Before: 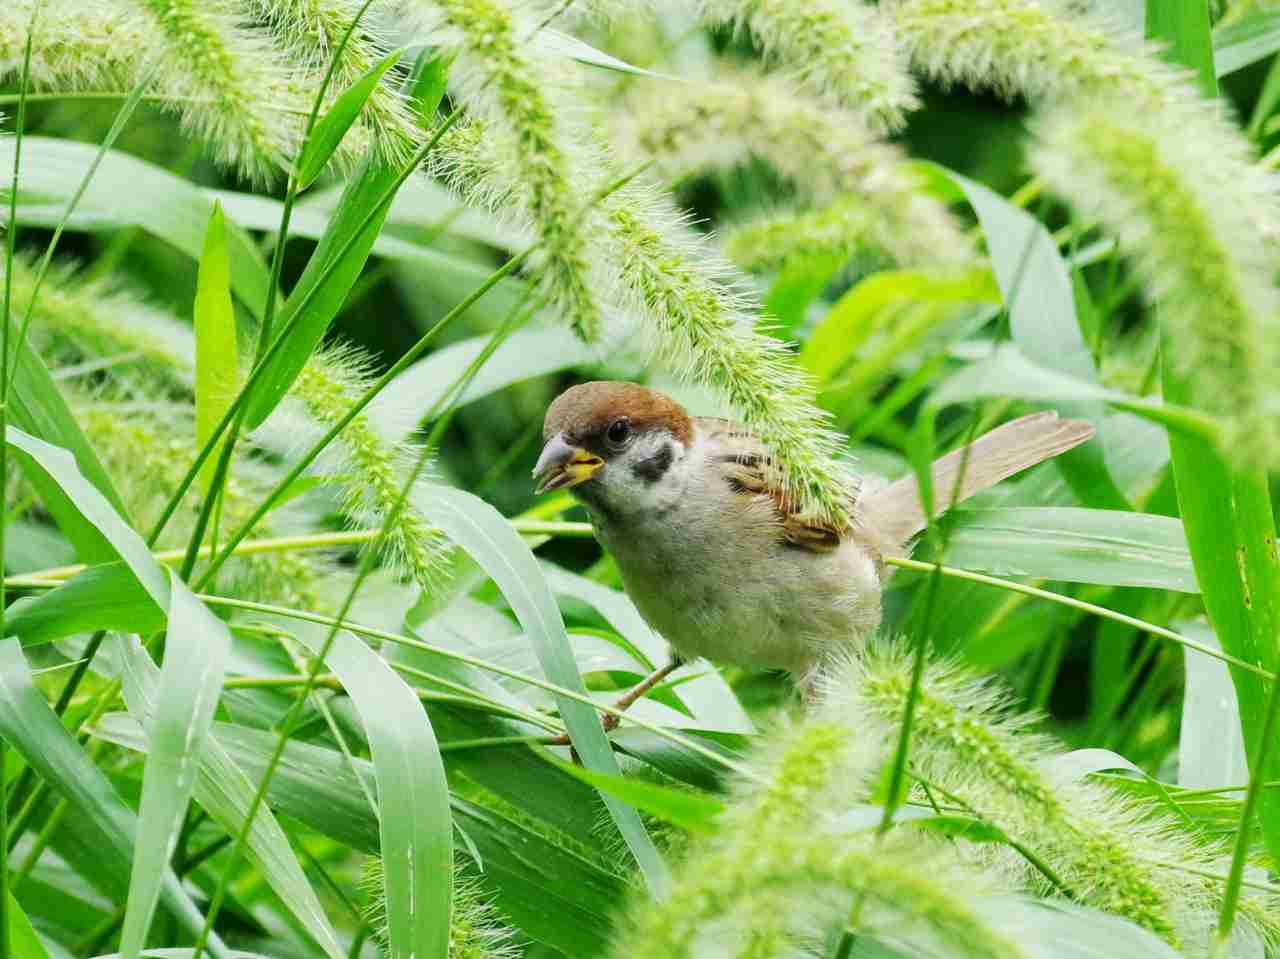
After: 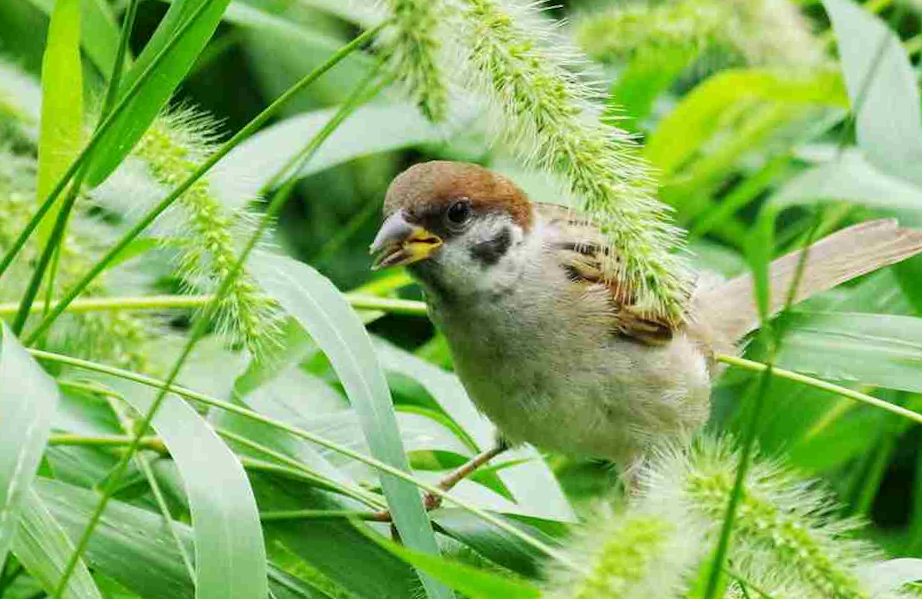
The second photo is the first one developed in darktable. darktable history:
crop and rotate: angle -3.56°, left 9.785%, top 20.616%, right 12.337%, bottom 11.859%
